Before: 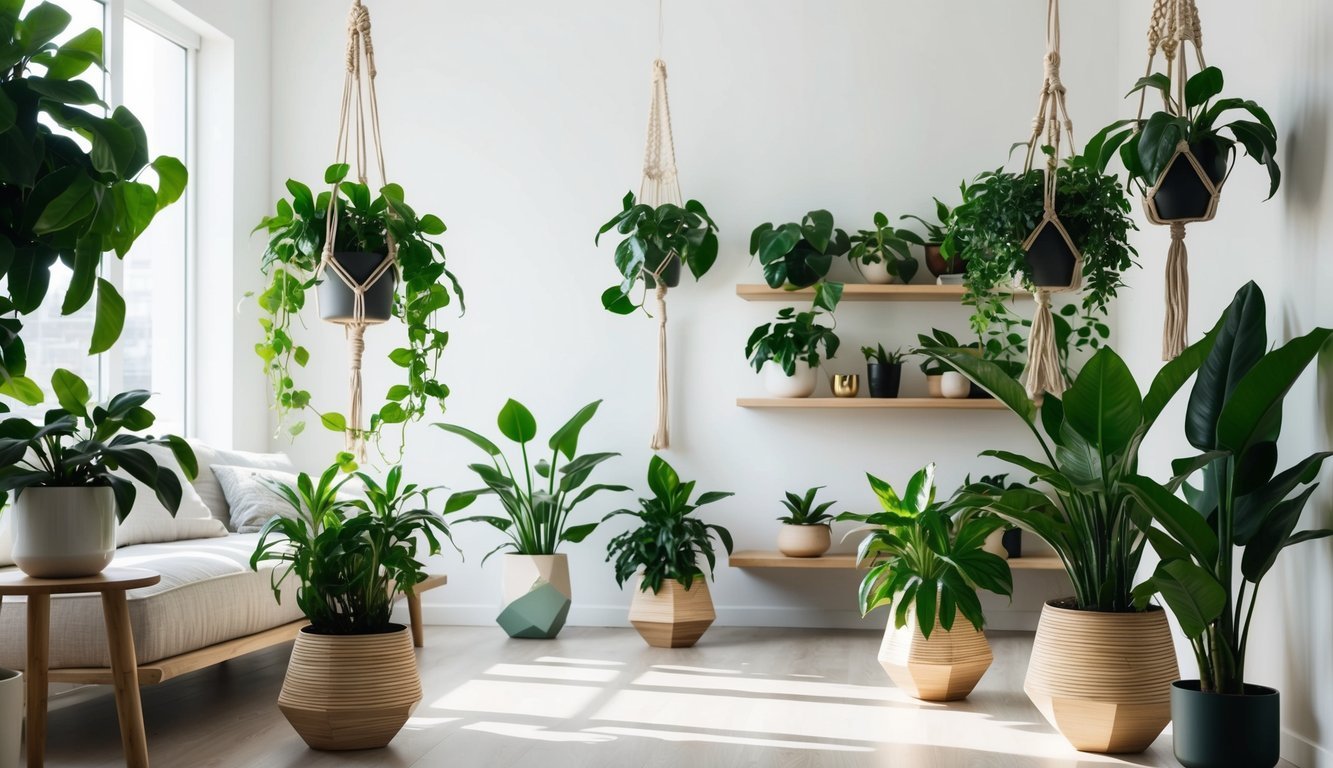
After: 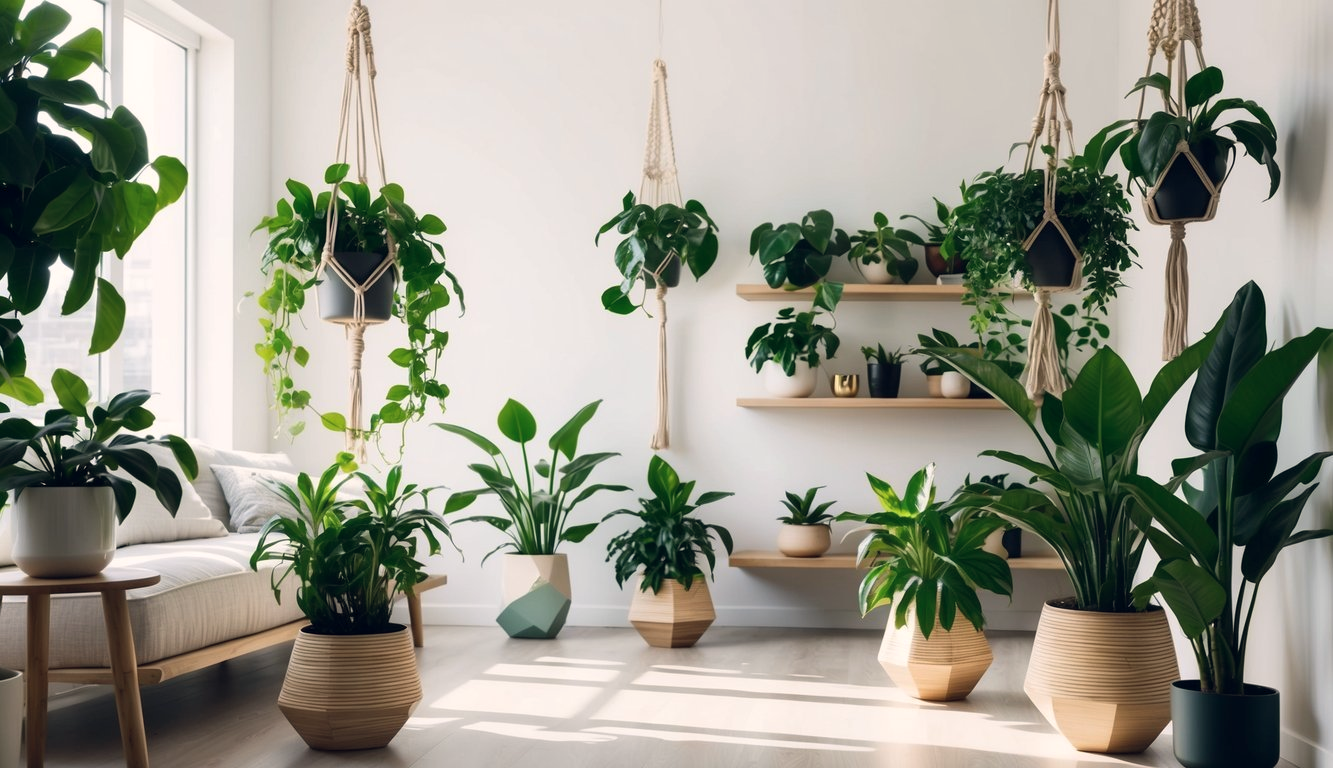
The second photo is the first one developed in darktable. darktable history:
color balance rgb: shadows lift › hue 87.51°, highlights gain › chroma 1.62%, highlights gain › hue 55.1°, global offset › chroma 0.06%, global offset › hue 253.66°, linear chroma grading › global chroma 0.5%
contrast brightness saturation: saturation -0.04
